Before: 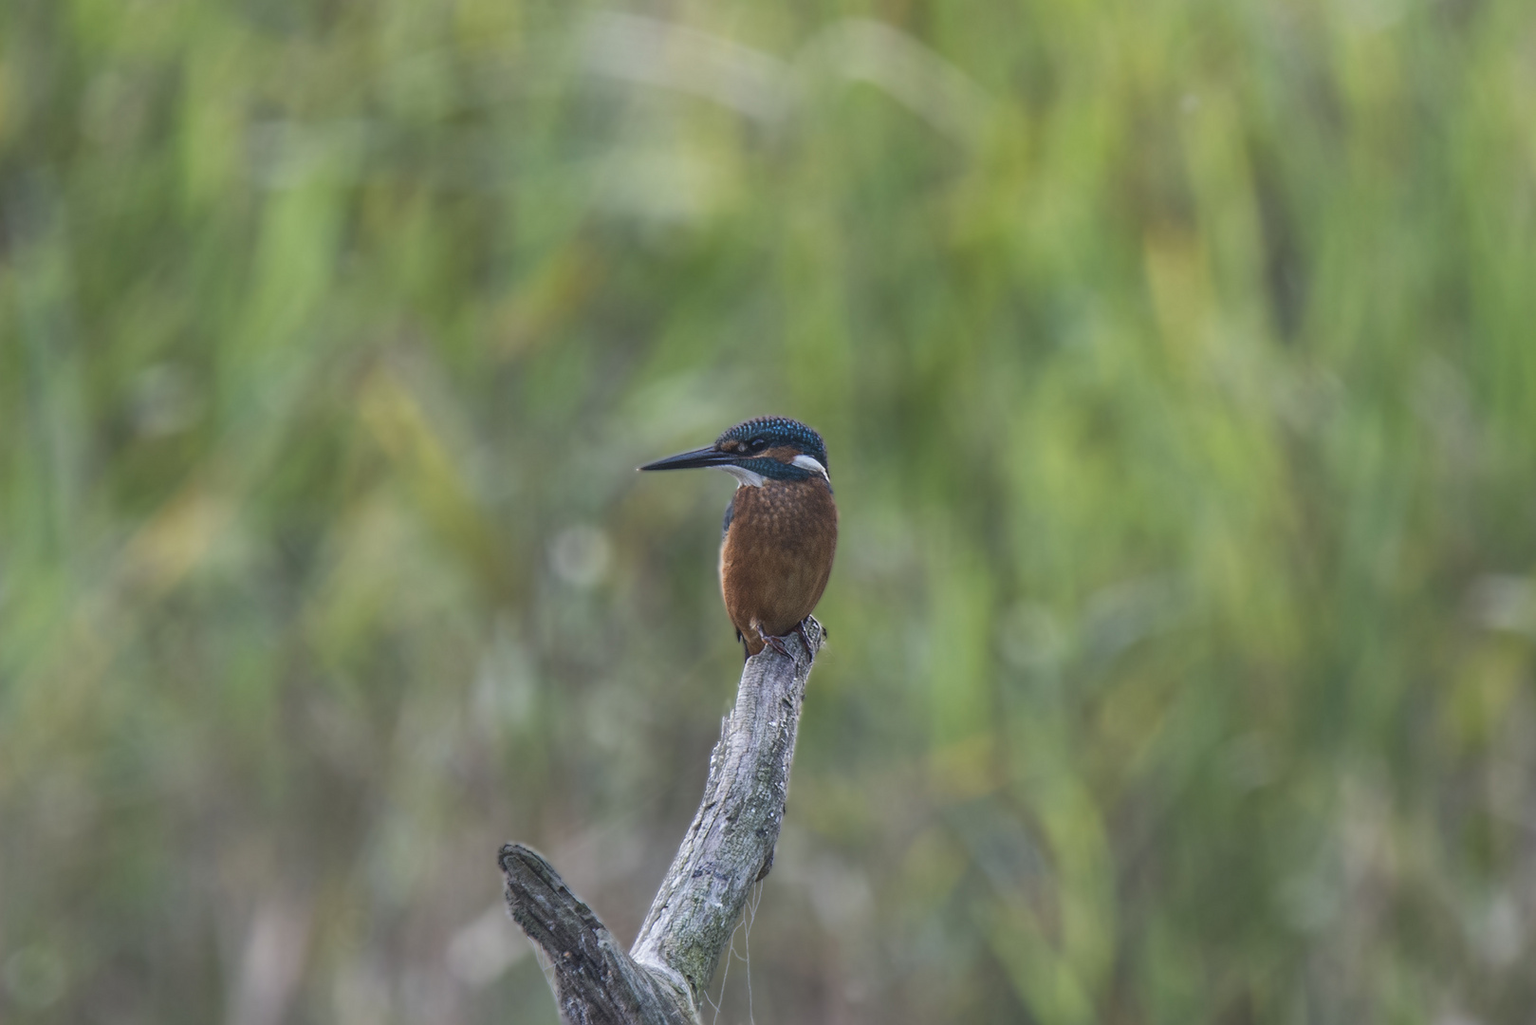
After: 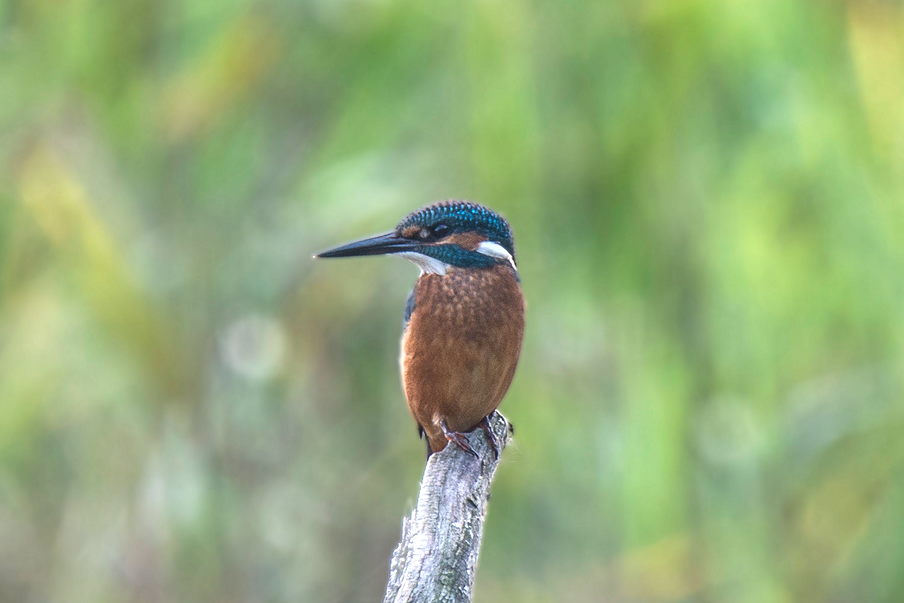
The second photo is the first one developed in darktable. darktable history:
crop and rotate: left 22.13%, top 22.054%, right 22.026%, bottom 22.102%
exposure: black level correction 0, exposure 0.9 EV, compensate highlight preservation false
